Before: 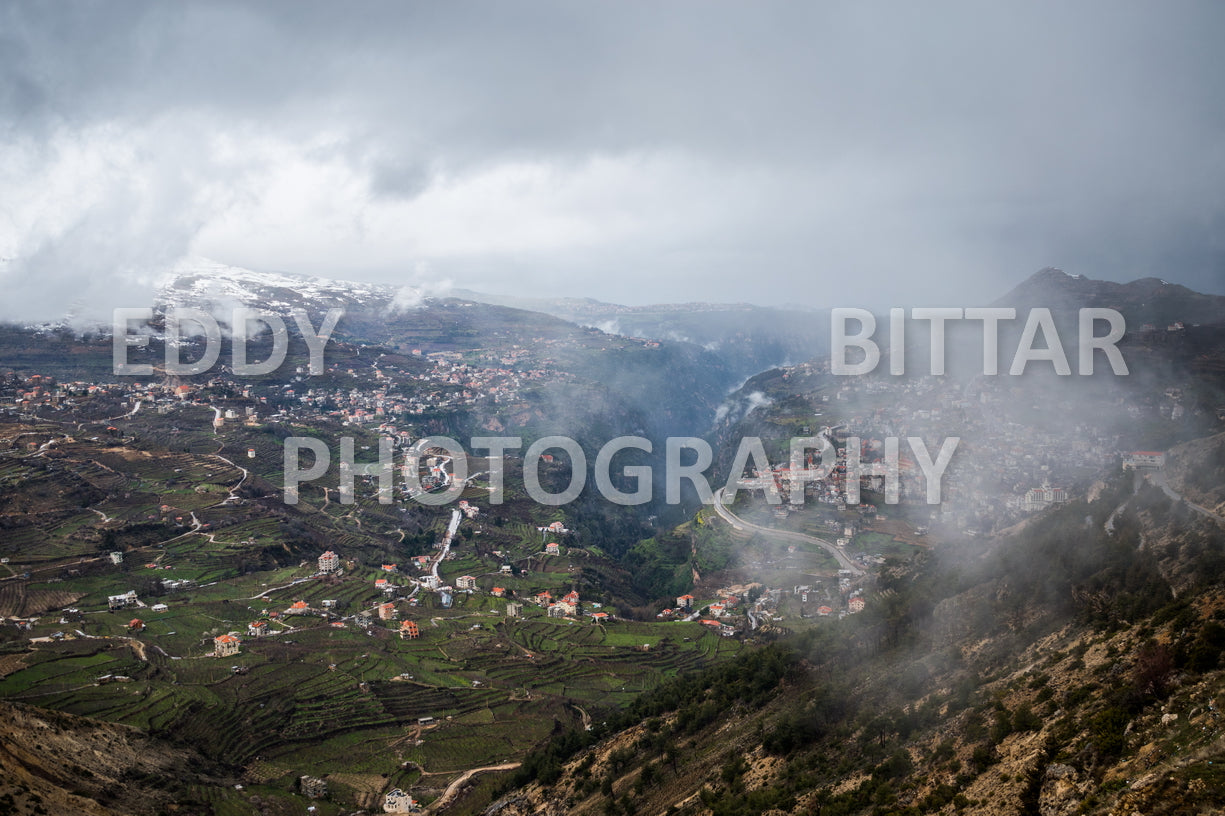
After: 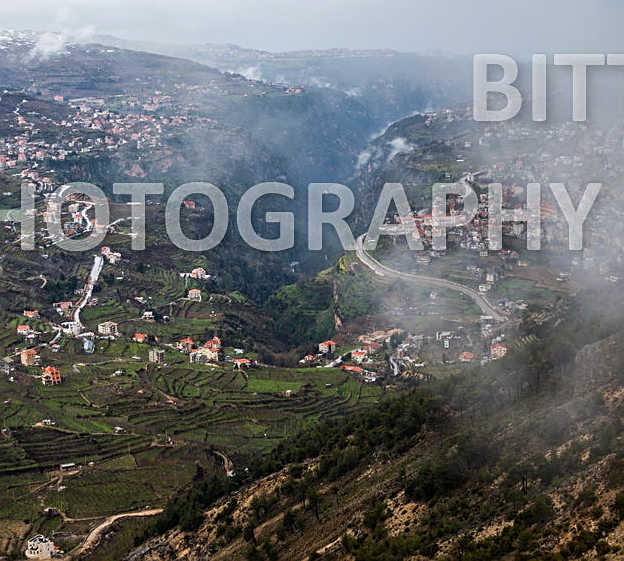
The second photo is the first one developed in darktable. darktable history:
sharpen: on, module defaults
crop and rotate: left 29.237%, top 31.152%, right 19.807%
contrast brightness saturation: contrast 0.04, saturation 0.07
